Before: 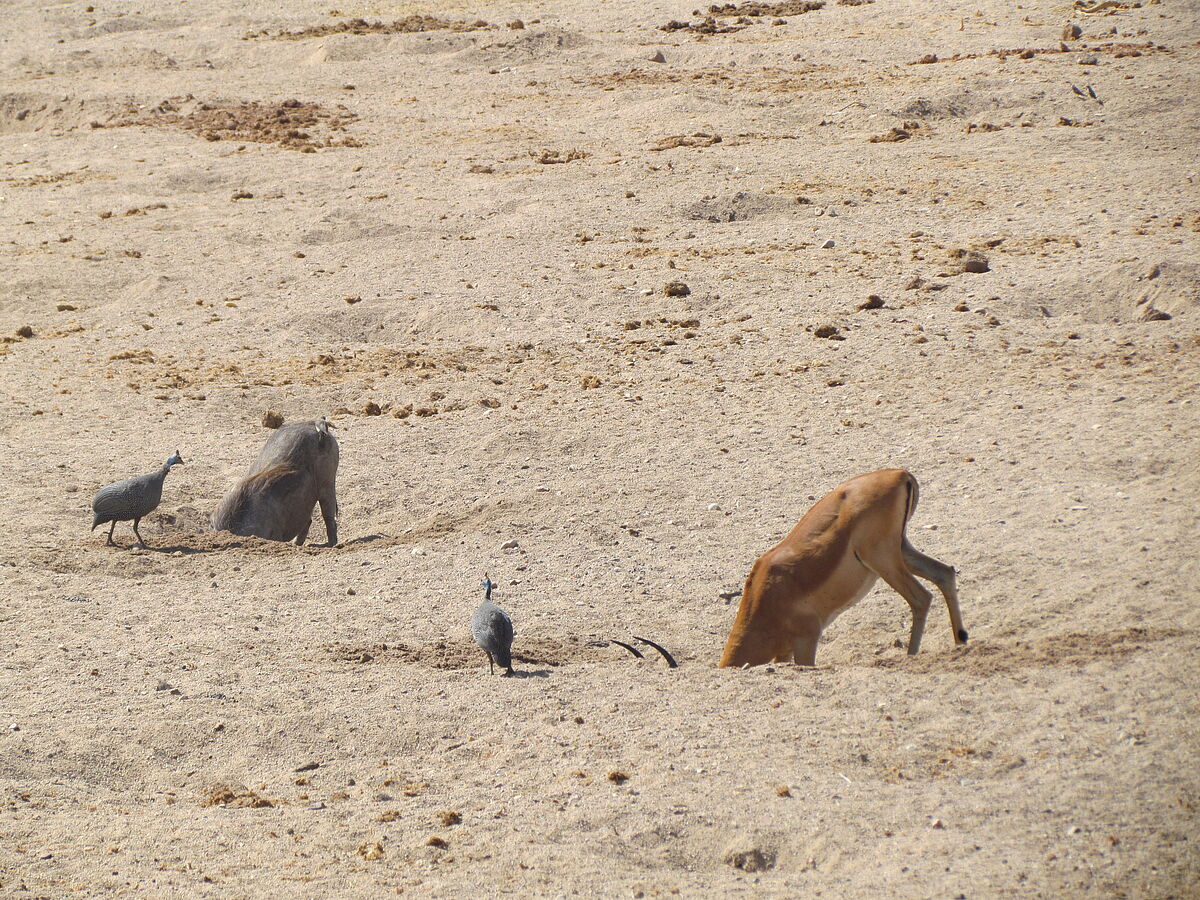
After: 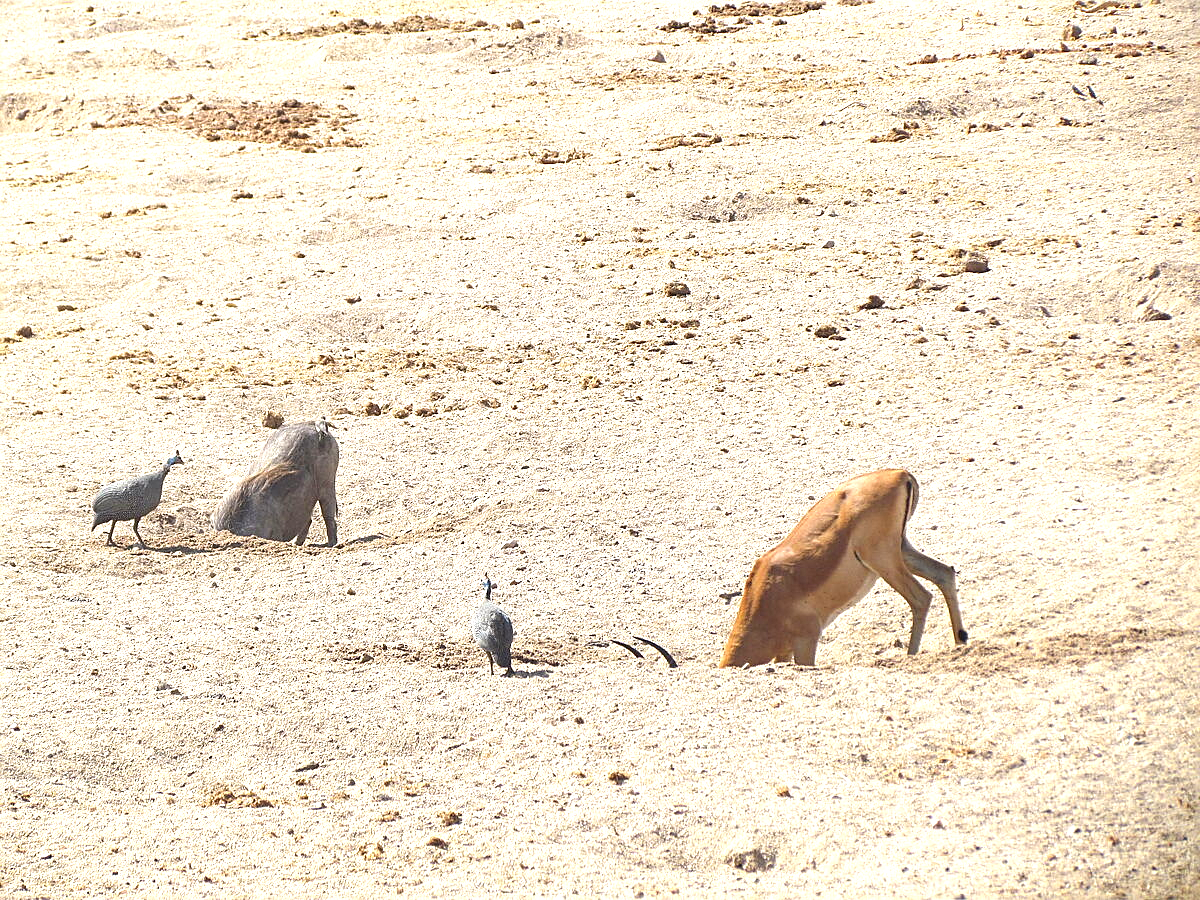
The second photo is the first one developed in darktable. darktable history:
sharpen: on, module defaults
exposure: exposure 1.061 EV, compensate highlight preservation false
